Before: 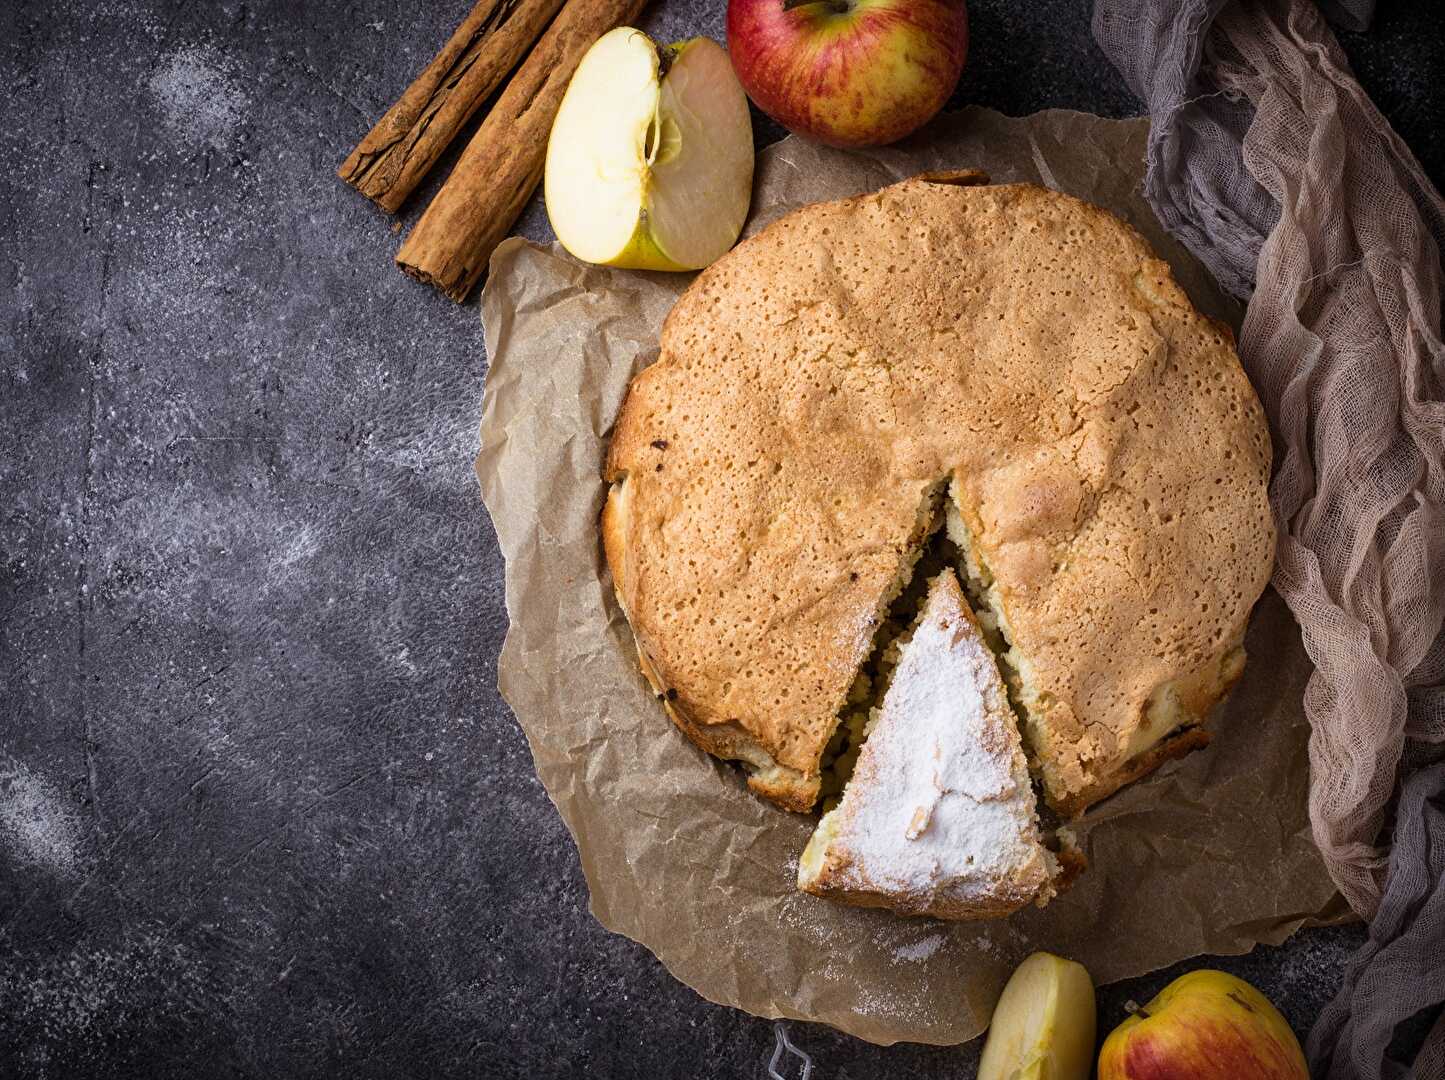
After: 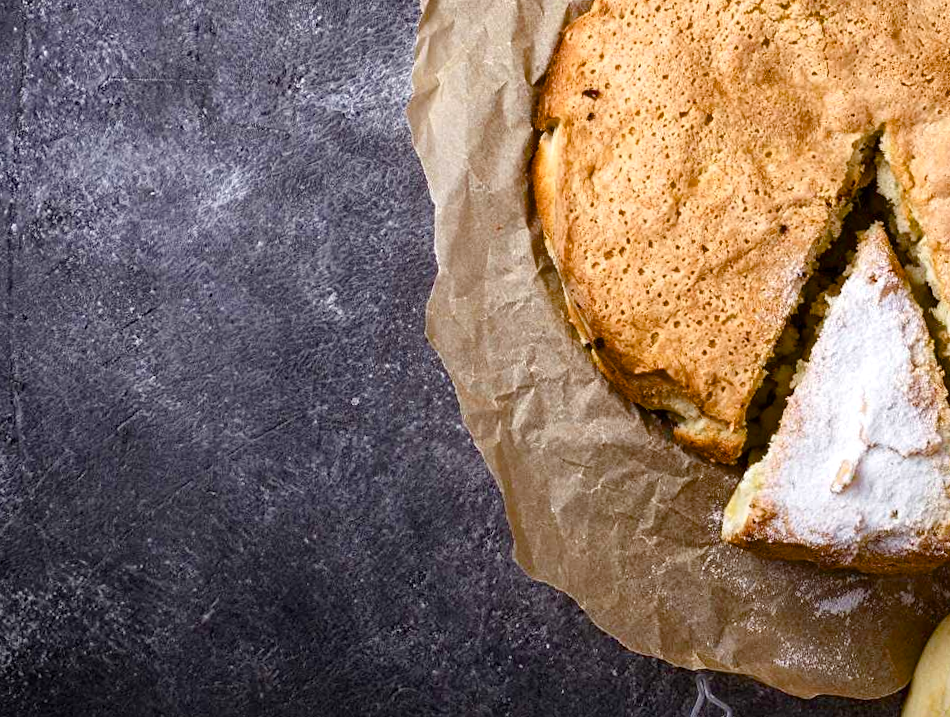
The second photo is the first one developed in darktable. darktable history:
local contrast: mode bilateral grid, contrast 15, coarseness 36, detail 104%, midtone range 0.2
crop and rotate: angle -0.988°, left 3.852%, top 32.02%, right 28.861%
color balance rgb: perceptual saturation grading › global saturation 20%, perceptual saturation grading › highlights -25.654%, perceptual saturation grading › shadows 25.432%, perceptual brilliance grading › global brilliance 9.672%, saturation formula JzAzBz (2021)
